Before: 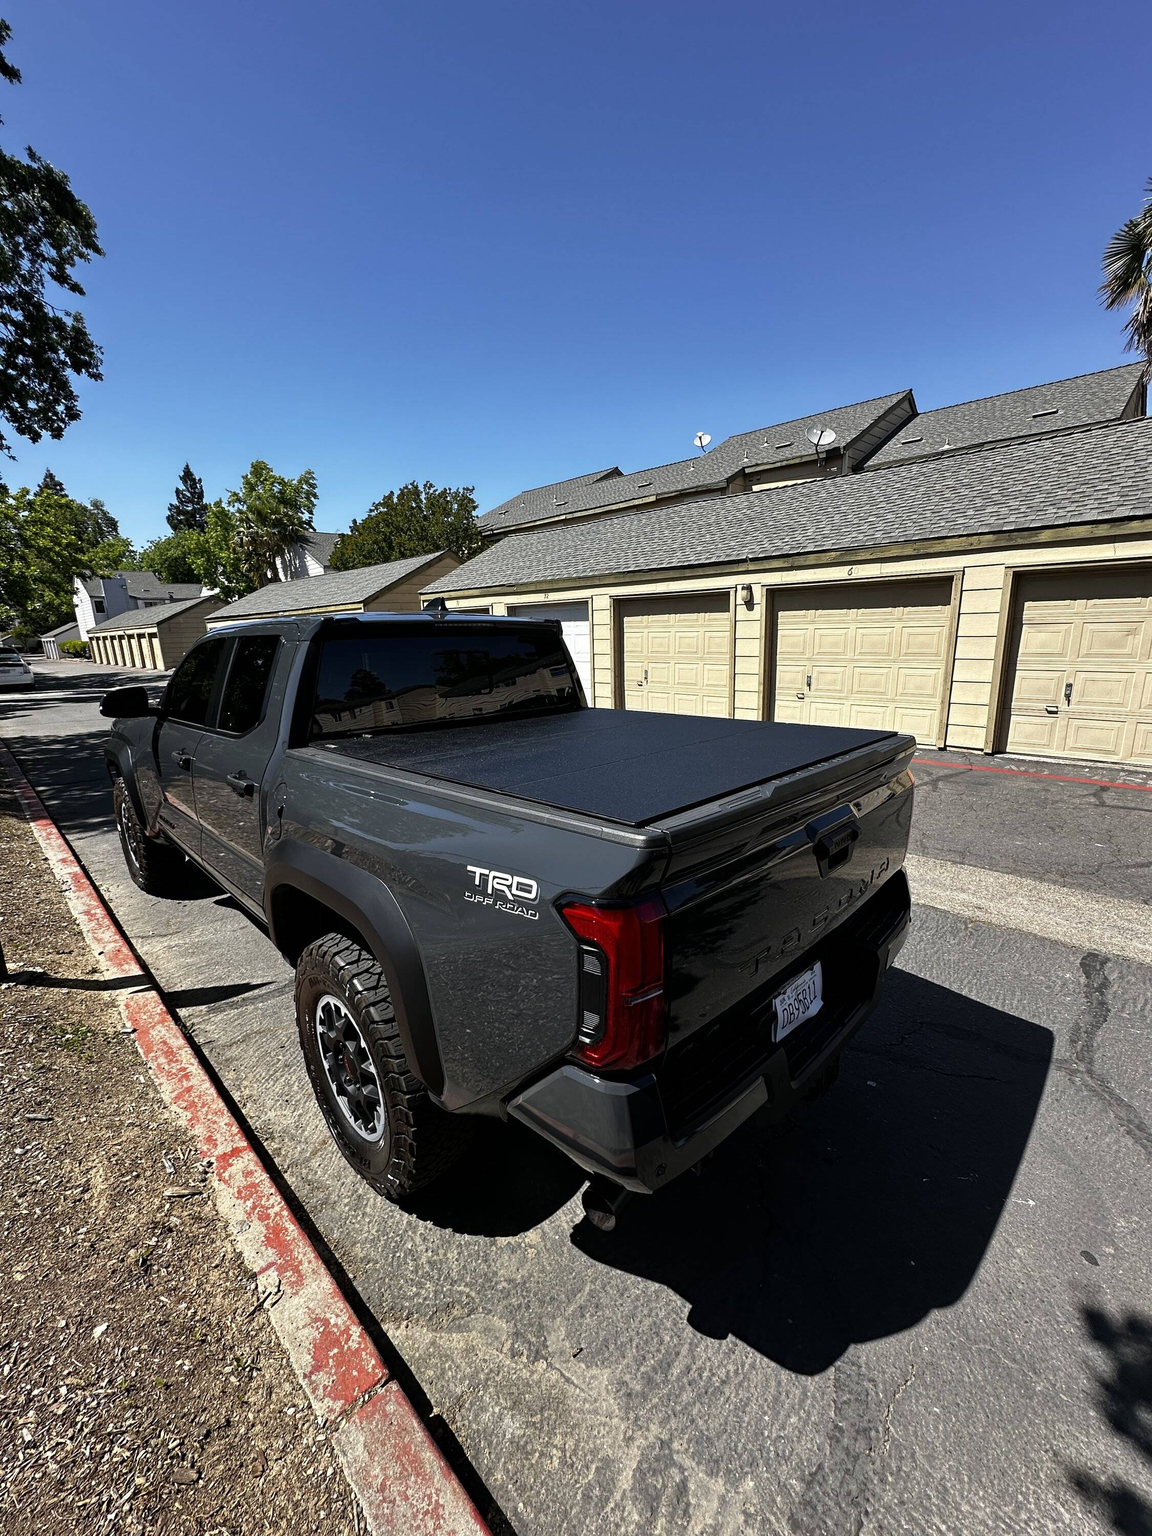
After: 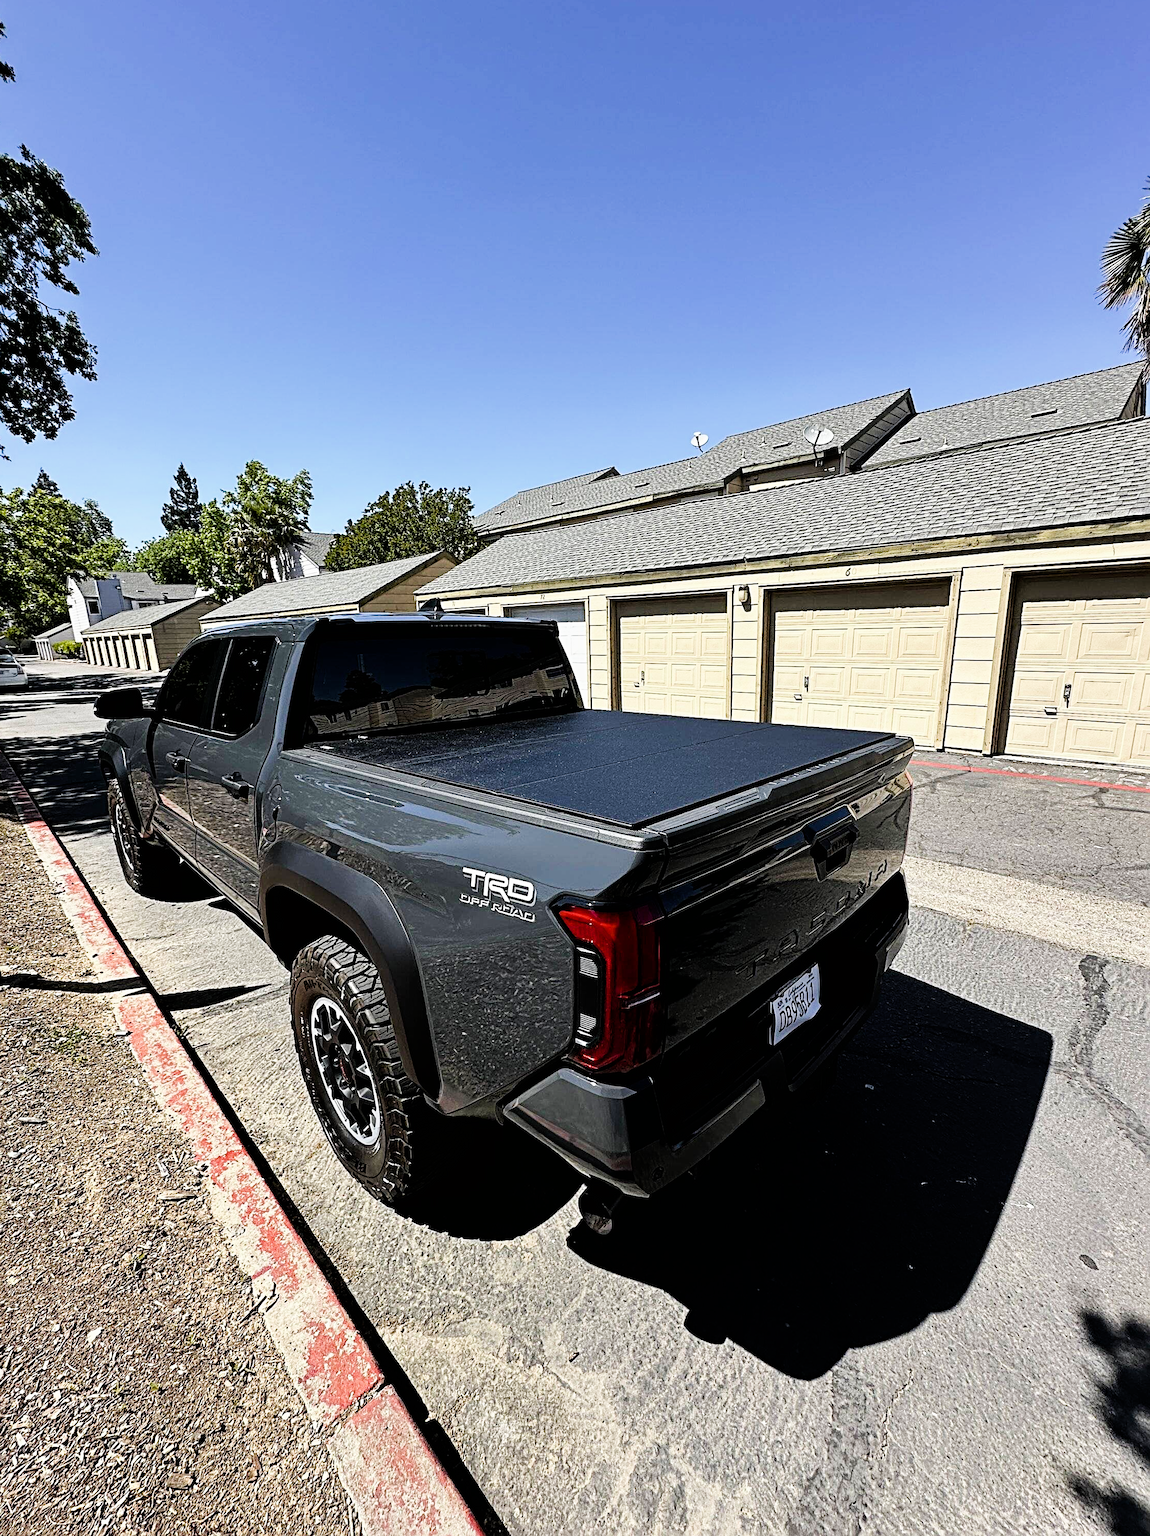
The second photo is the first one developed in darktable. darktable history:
crop and rotate: left 0.614%, top 0.179%, bottom 0.309%
exposure: black level correction 0, exposure 0.95 EV, compensate exposure bias true, compensate highlight preservation false
filmic rgb: black relative exposure -7.65 EV, white relative exposure 4.56 EV, hardness 3.61, contrast 1.05
color balance rgb: shadows lift › luminance -20%, power › hue 72.24°, highlights gain › luminance 15%, global offset › hue 171.6°, perceptual saturation grading › highlights -15%, perceptual saturation grading › shadows 25%, global vibrance 30%, contrast 10%
sharpen: radius 4
